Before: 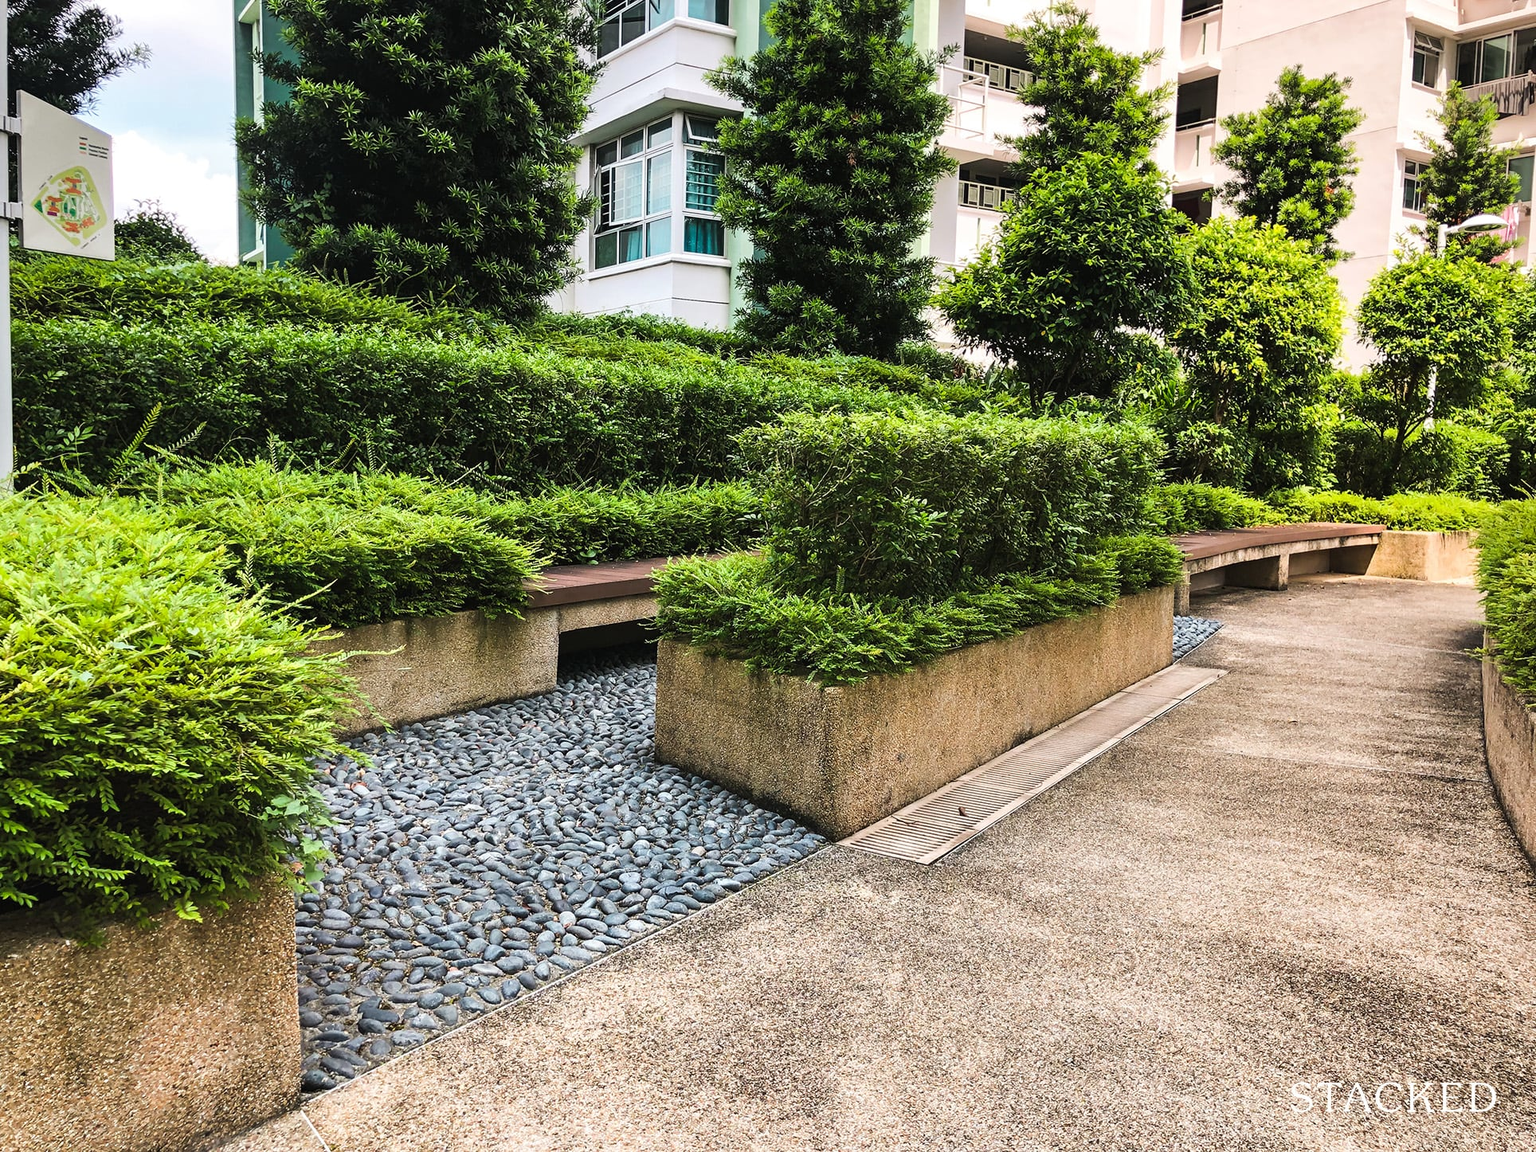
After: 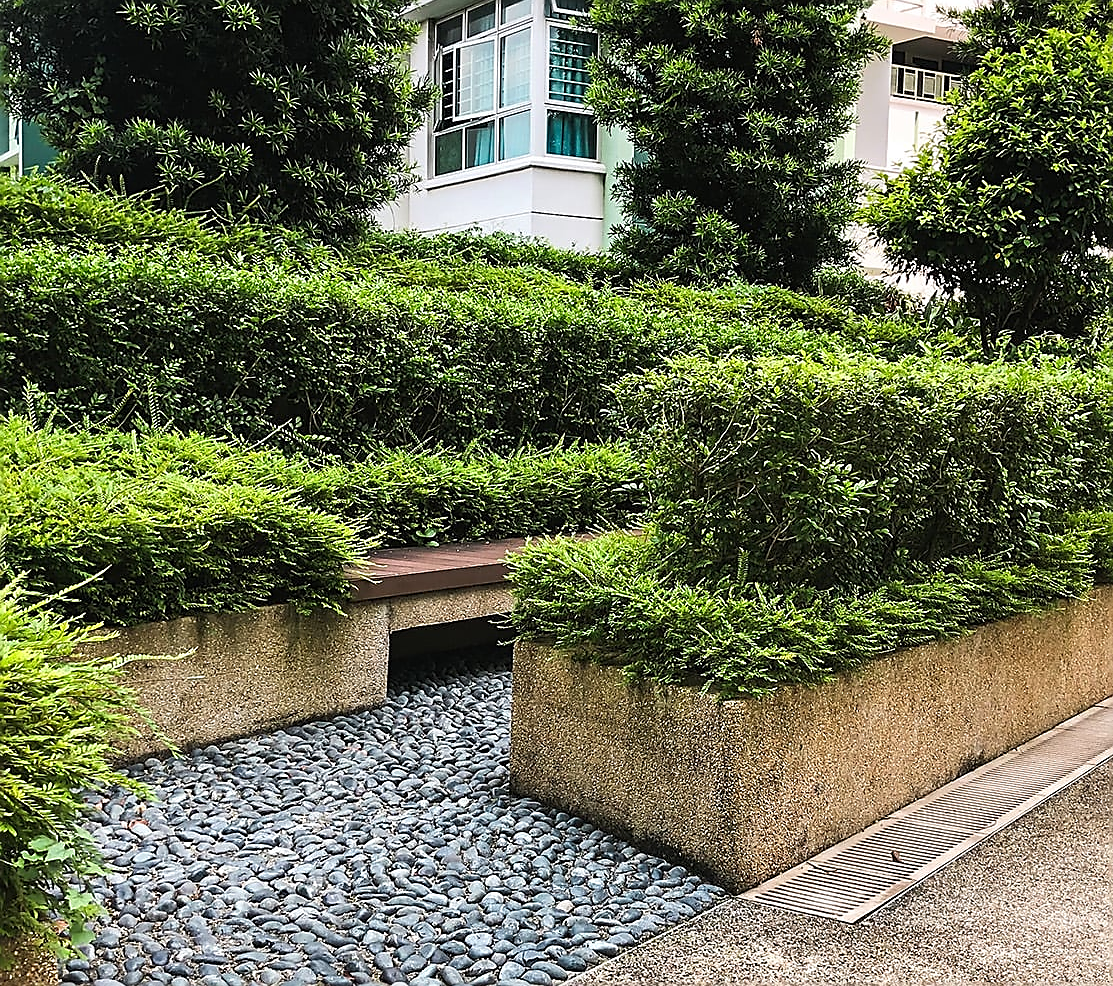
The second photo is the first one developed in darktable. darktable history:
sharpen: radius 1.4, amount 1.25, threshold 0.7
crop: left 16.202%, top 11.208%, right 26.045%, bottom 20.557%
